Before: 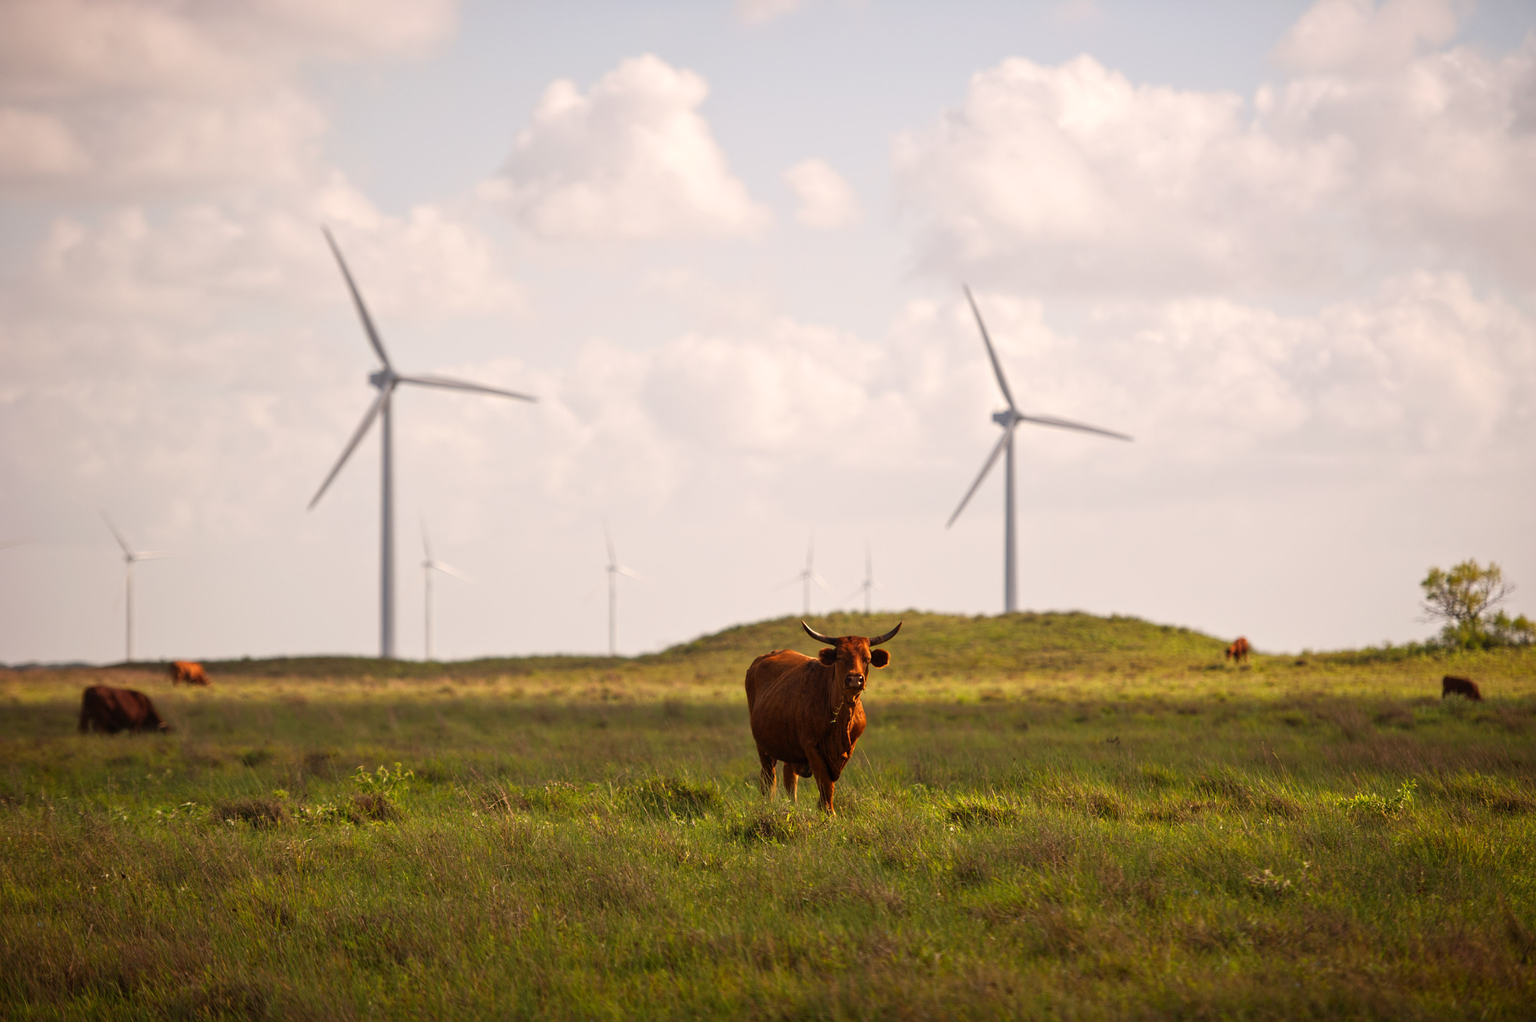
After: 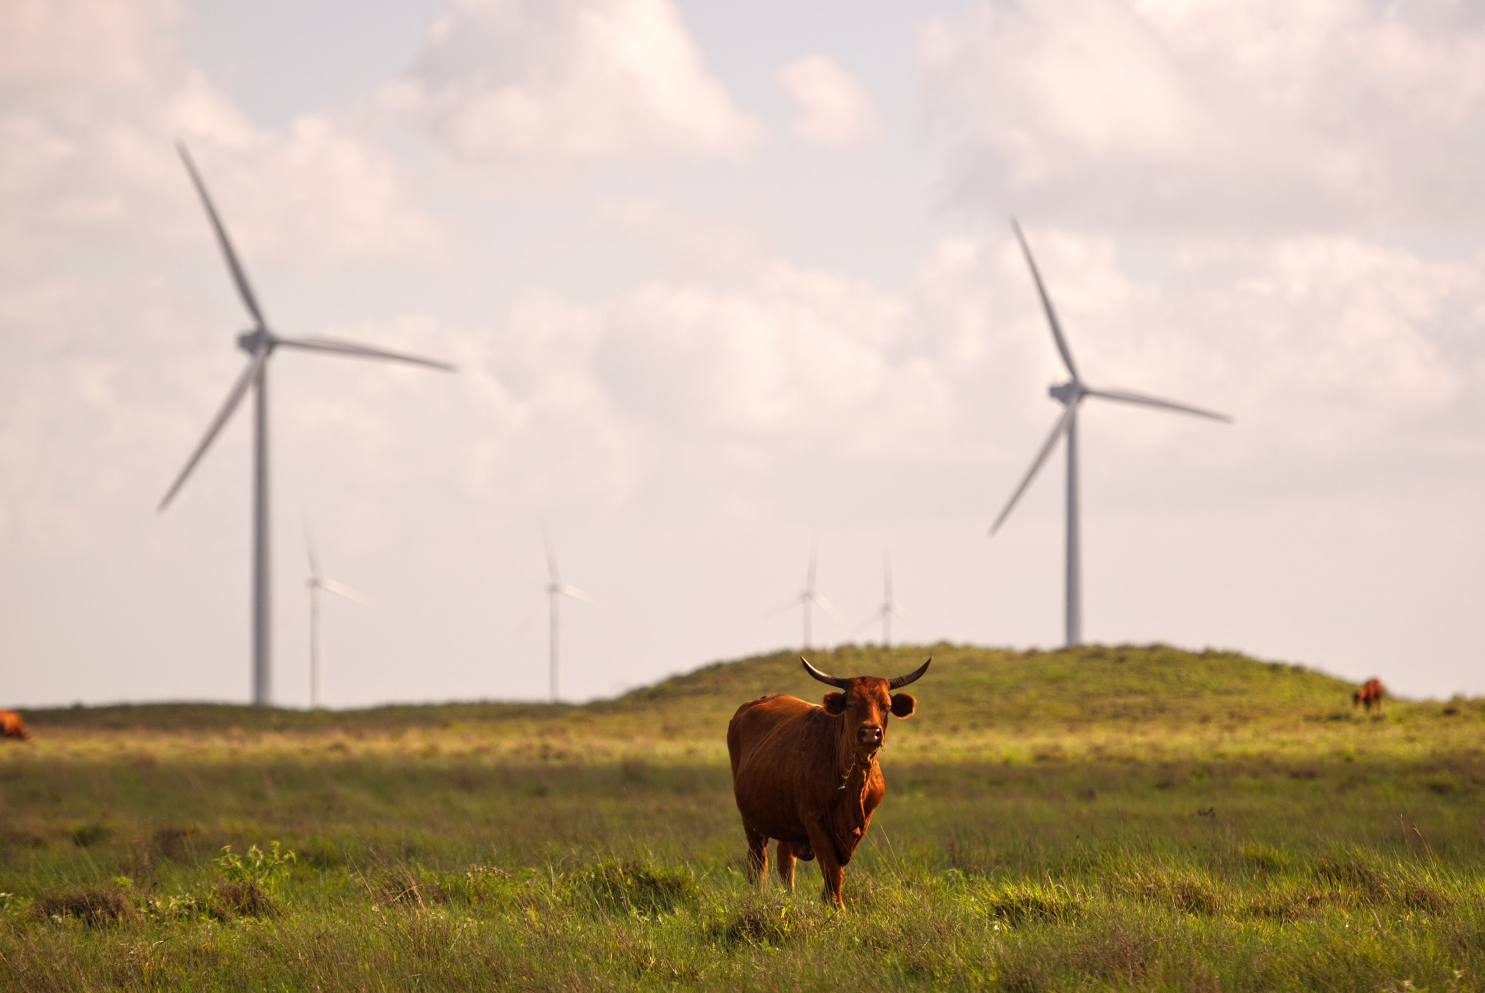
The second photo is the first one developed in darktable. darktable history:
crop and rotate: left 12.171%, top 11.461%, right 13.555%, bottom 13.904%
